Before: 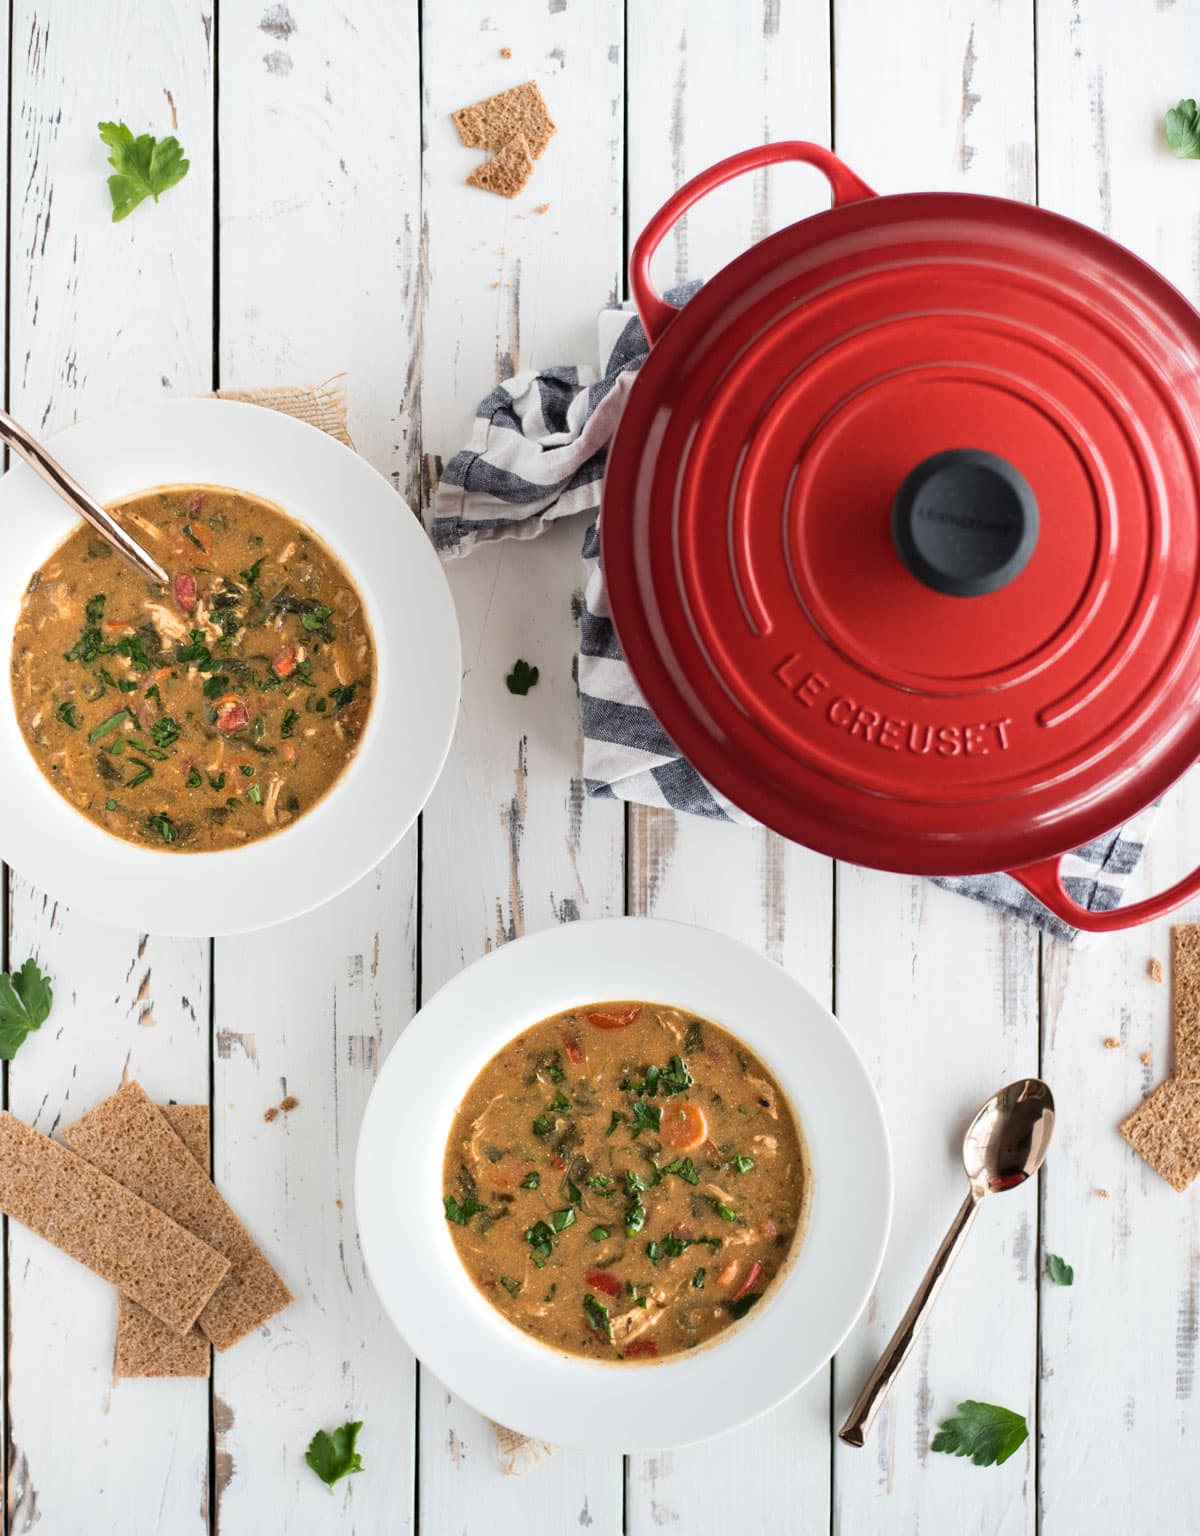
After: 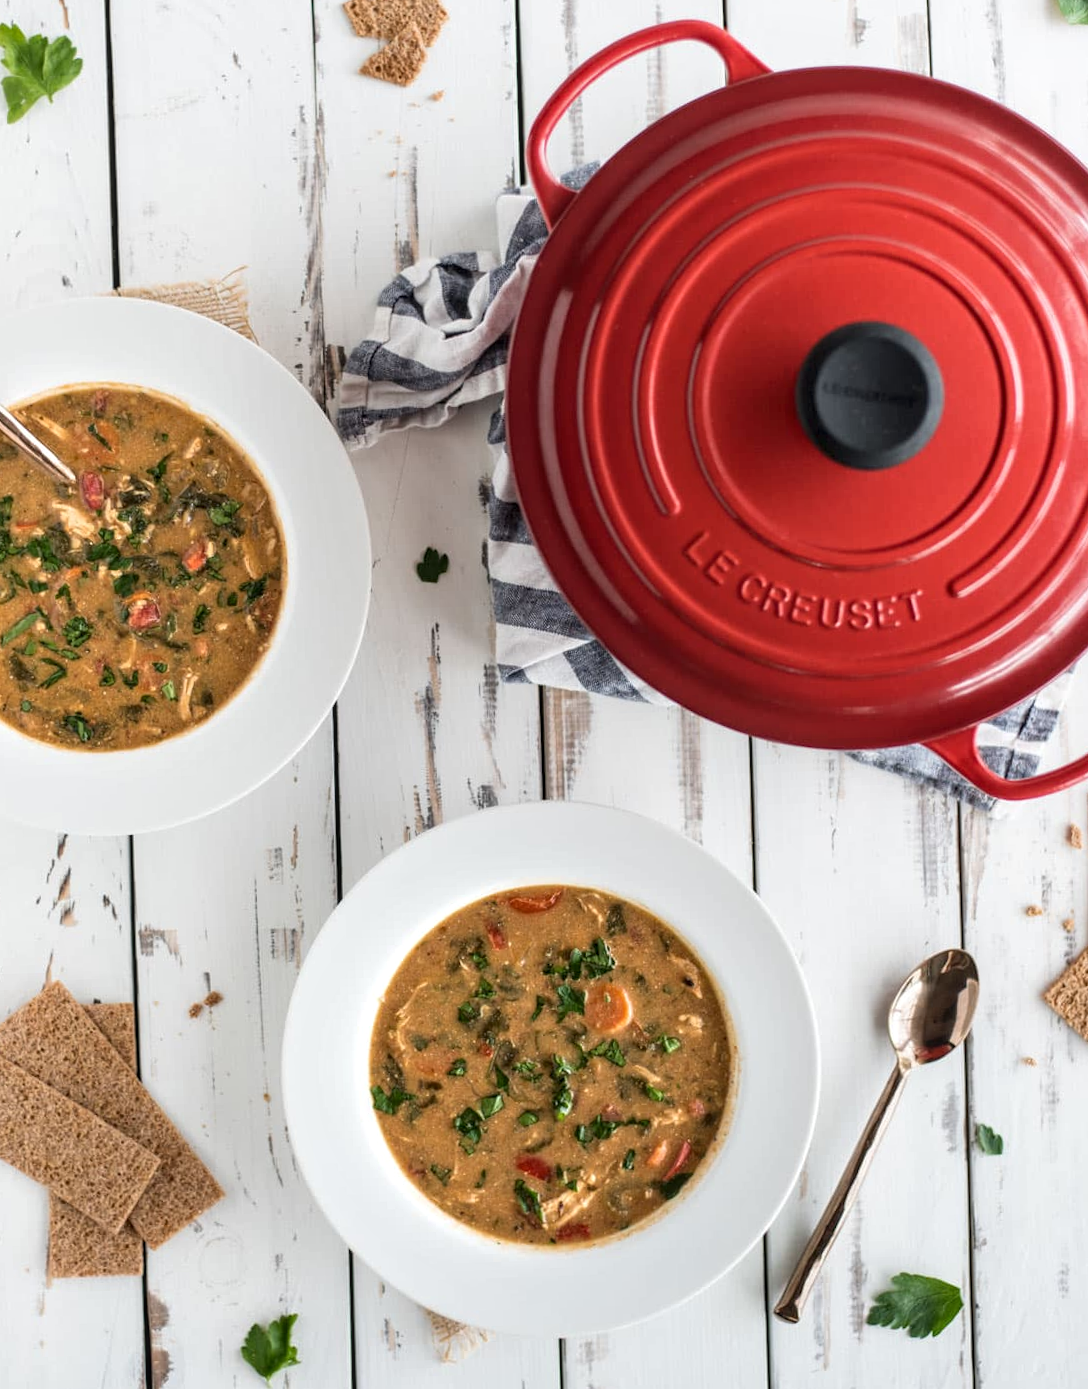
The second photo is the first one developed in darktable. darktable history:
local contrast: on, module defaults
crop and rotate: angle 1.9°, left 5.51%, top 5.72%
